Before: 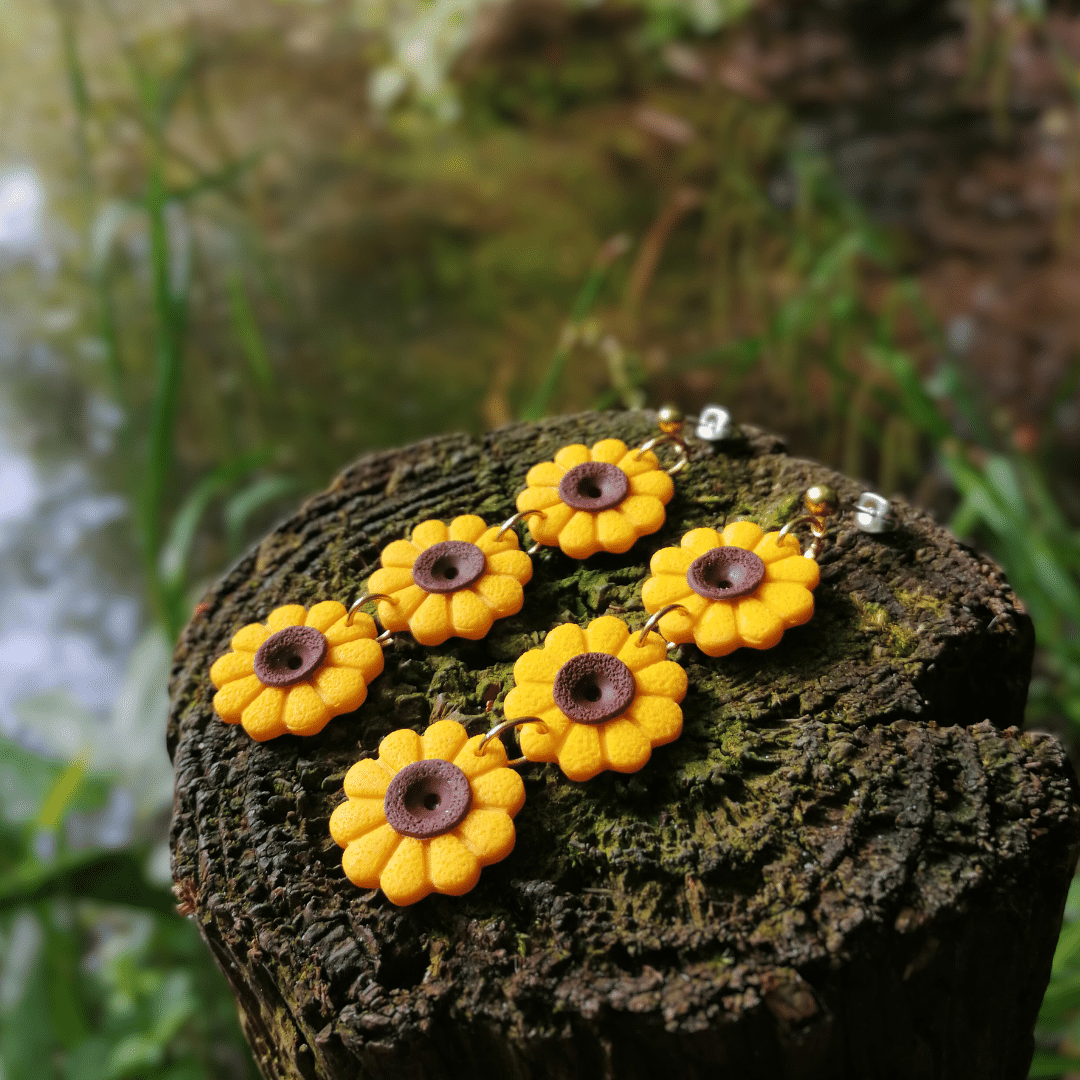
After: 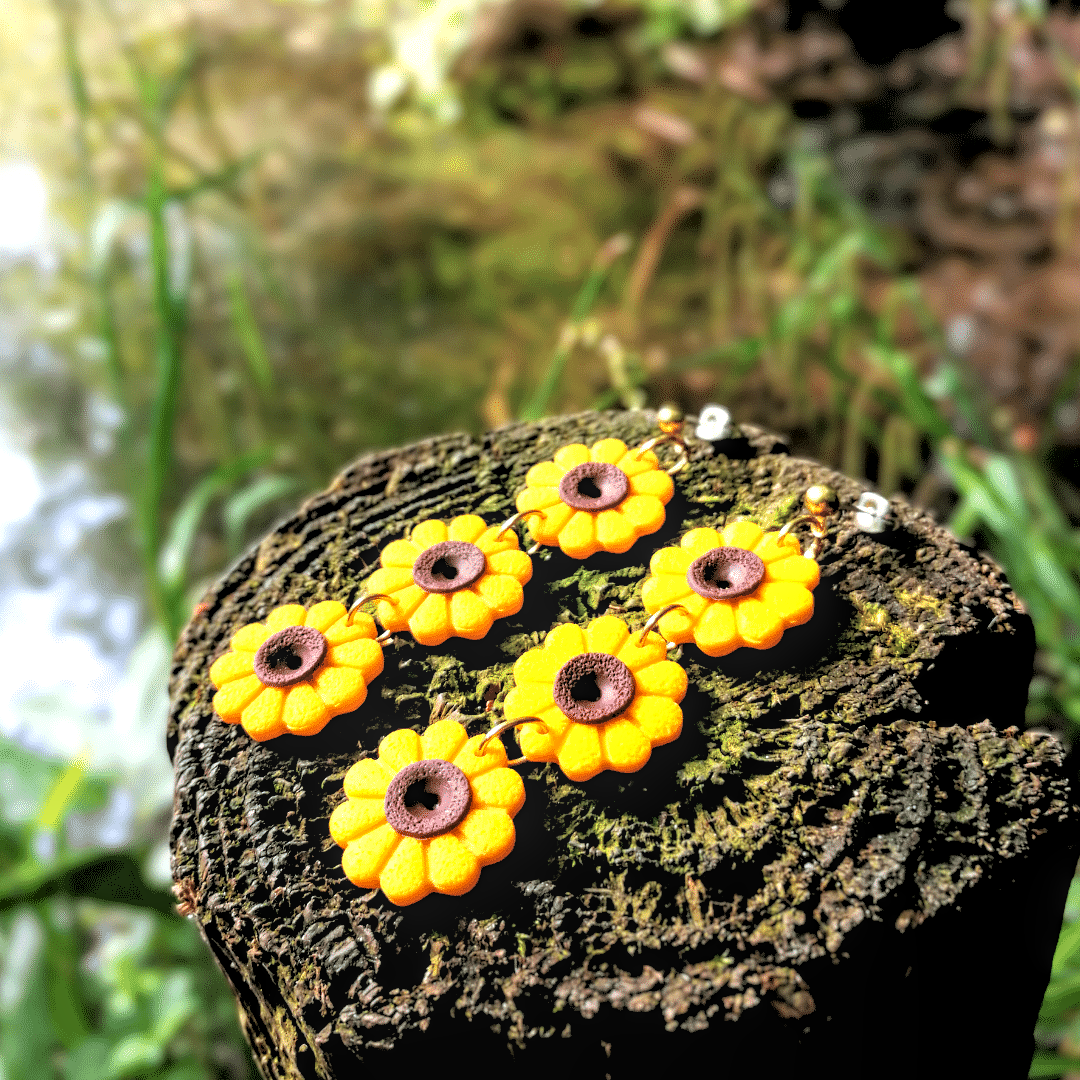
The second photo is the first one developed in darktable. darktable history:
rgb levels: levels [[0.029, 0.461, 0.922], [0, 0.5, 1], [0, 0.5, 1]]
exposure: black level correction 0, exposure 1.2 EV, compensate exposure bias true, compensate highlight preservation false
local contrast: on, module defaults
